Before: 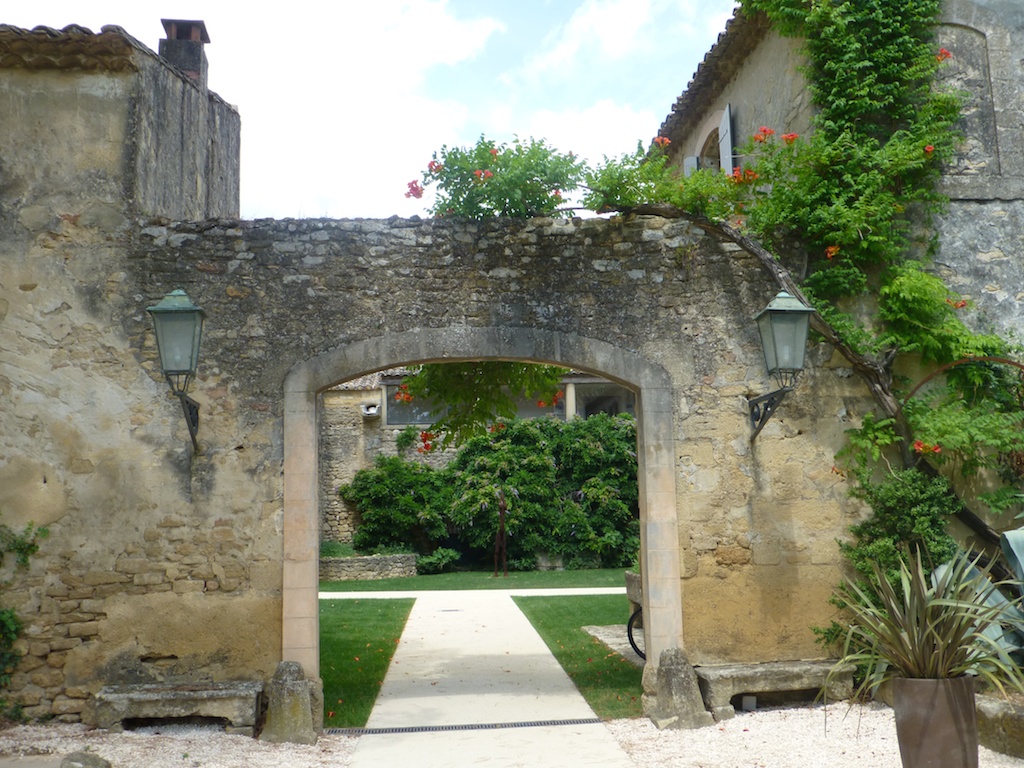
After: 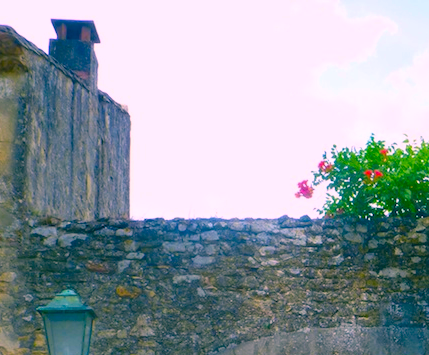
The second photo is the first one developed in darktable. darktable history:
color balance rgb: perceptual saturation grading › global saturation 20%, global vibrance 20%
crop and rotate: left 10.817%, top 0.062%, right 47.194%, bottom 53.626%
color correction: highlights a* 17.03, highlights b* 0.205, shadows a* -15.38, shadows b* -14.56, saturation 1.5
color balance: output saturation 120%
